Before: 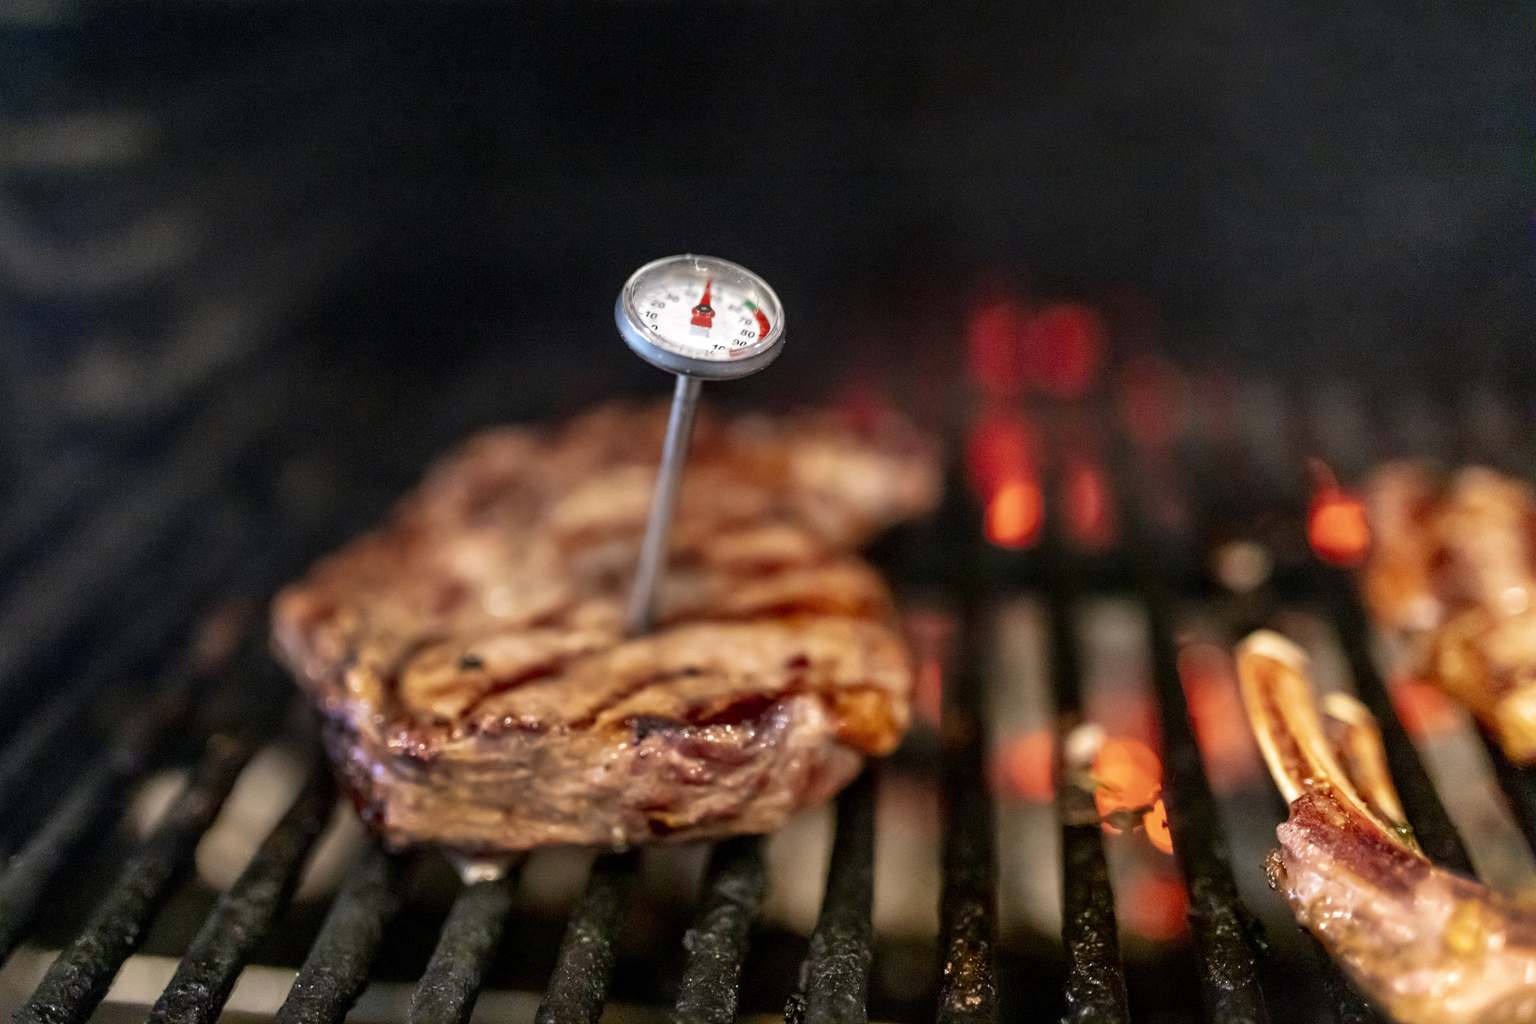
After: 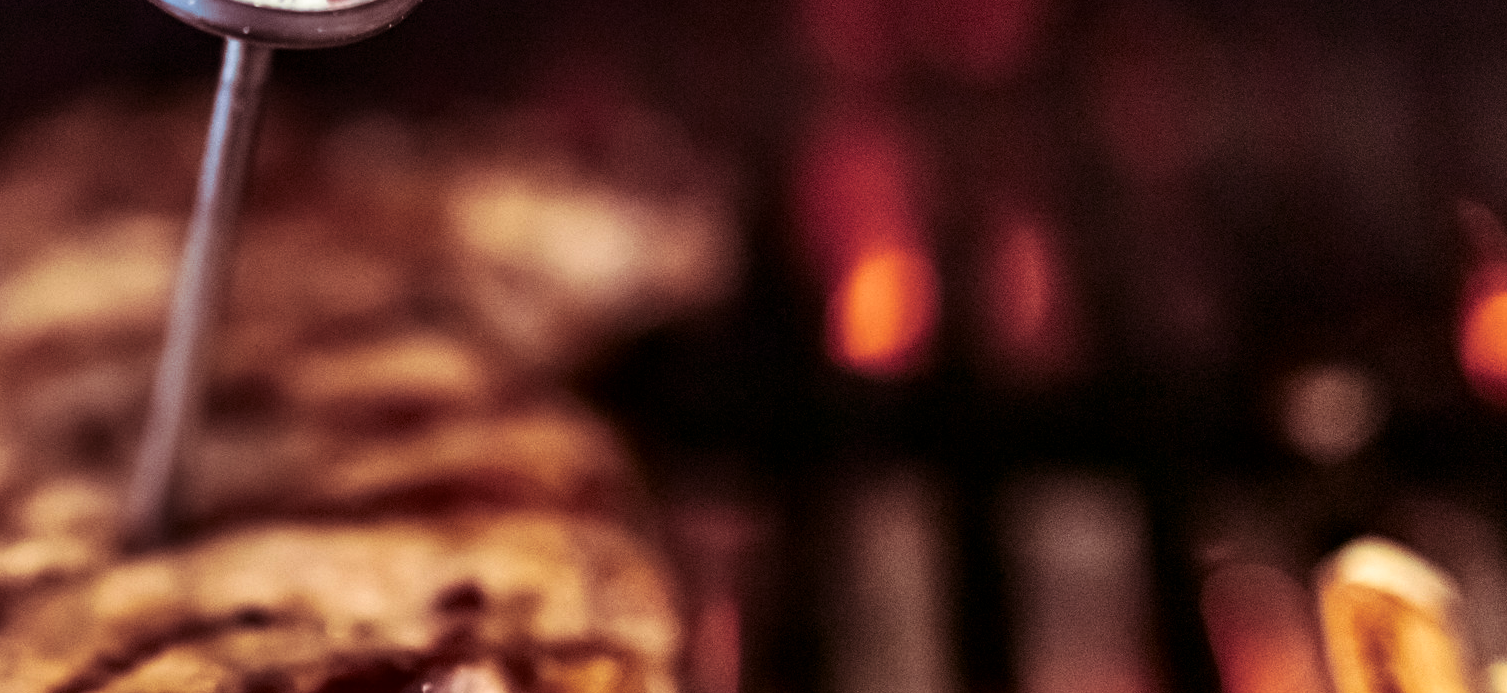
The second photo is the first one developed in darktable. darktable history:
crop: left 36.607%, top 34.735%, right 13.146%, bottom 30.611%
split-toning: on, module defaults
contrast brightness saturation: contrast 0.2, brightness -0.11, saturation 0.1
